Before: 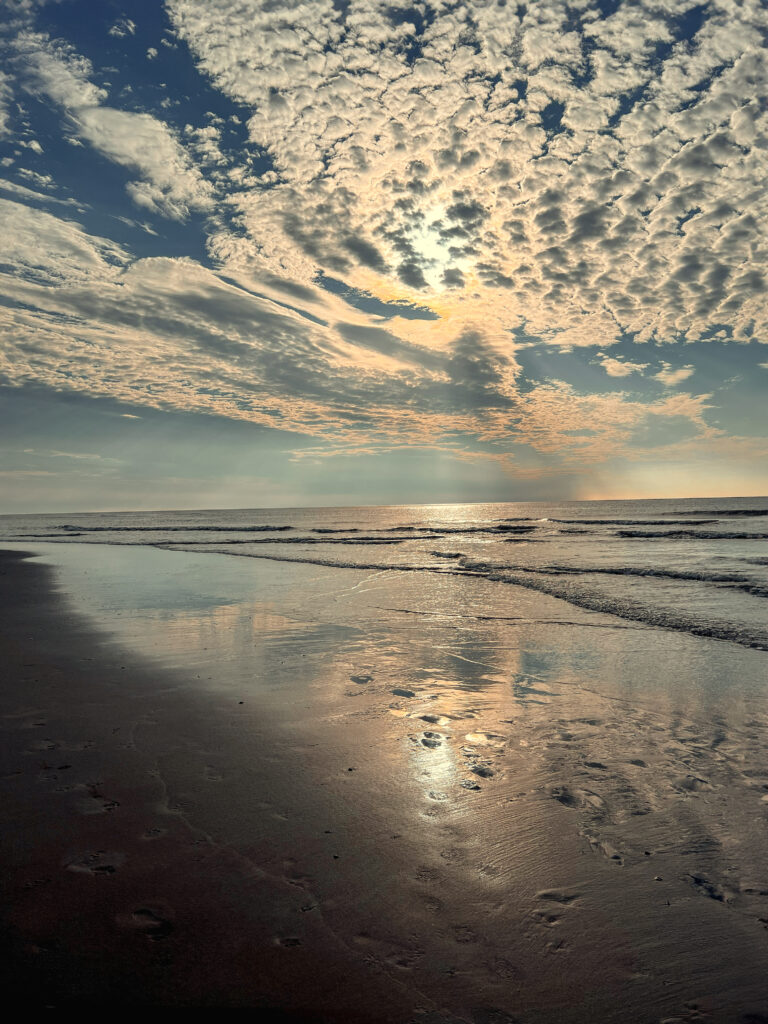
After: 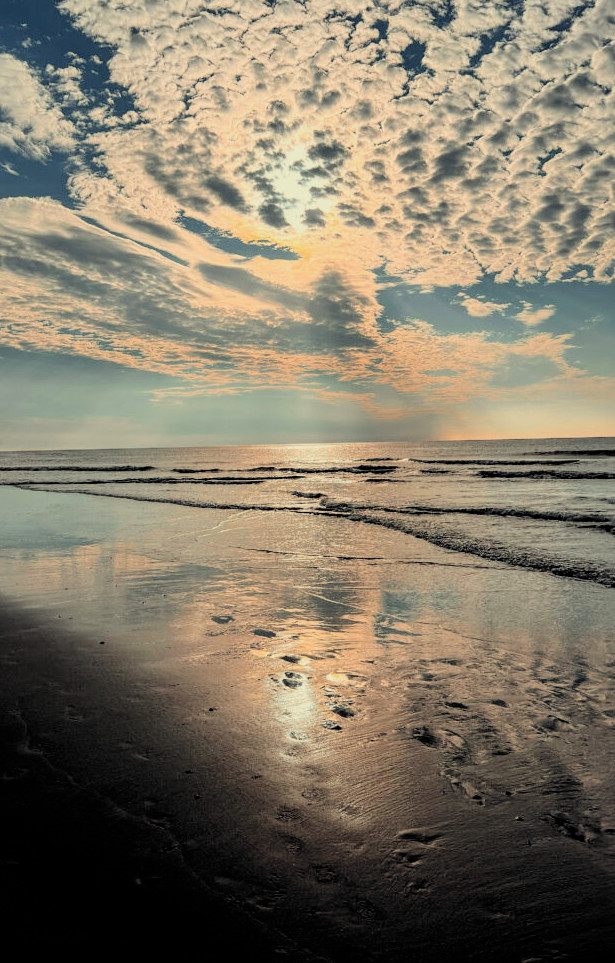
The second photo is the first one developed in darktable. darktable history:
exposure: black level correction 0.003, exposure 0.148 EV, compensate highlight preservation false
filmic rgb: black relative exposure -5.07 EV, white relative exposure 3.97 EV, hardness 2.9, contrast 1.2, highlights saturation mix -30.62%, color science v6 (2022)
crop and rotate: left 18.139%, top 5.881%, right 1.761%
